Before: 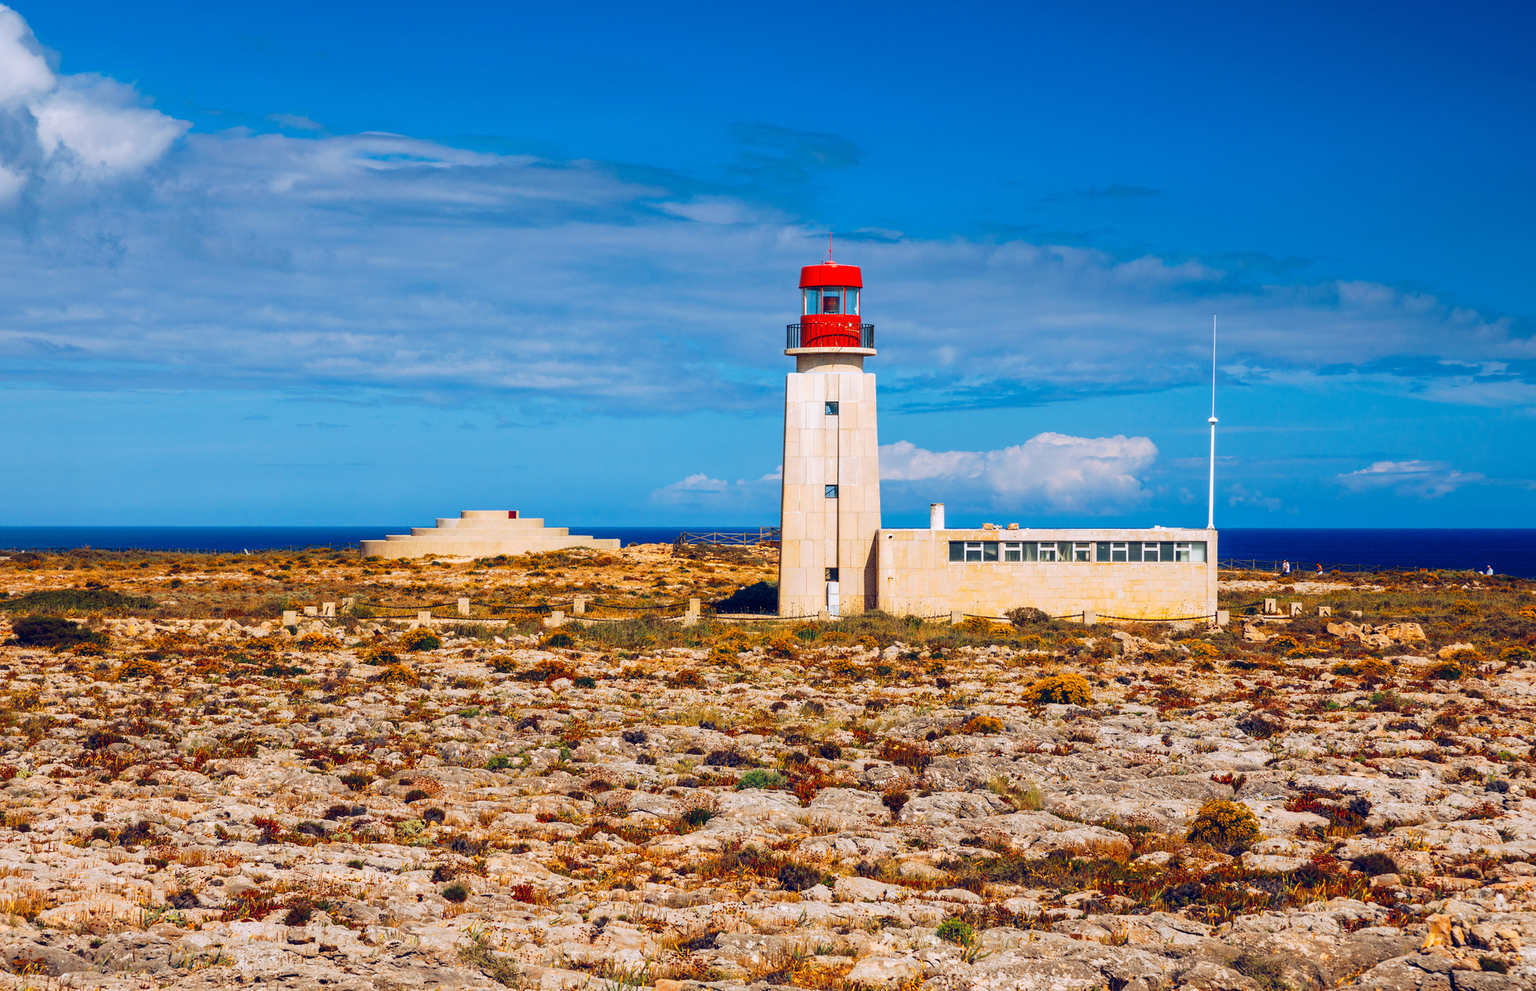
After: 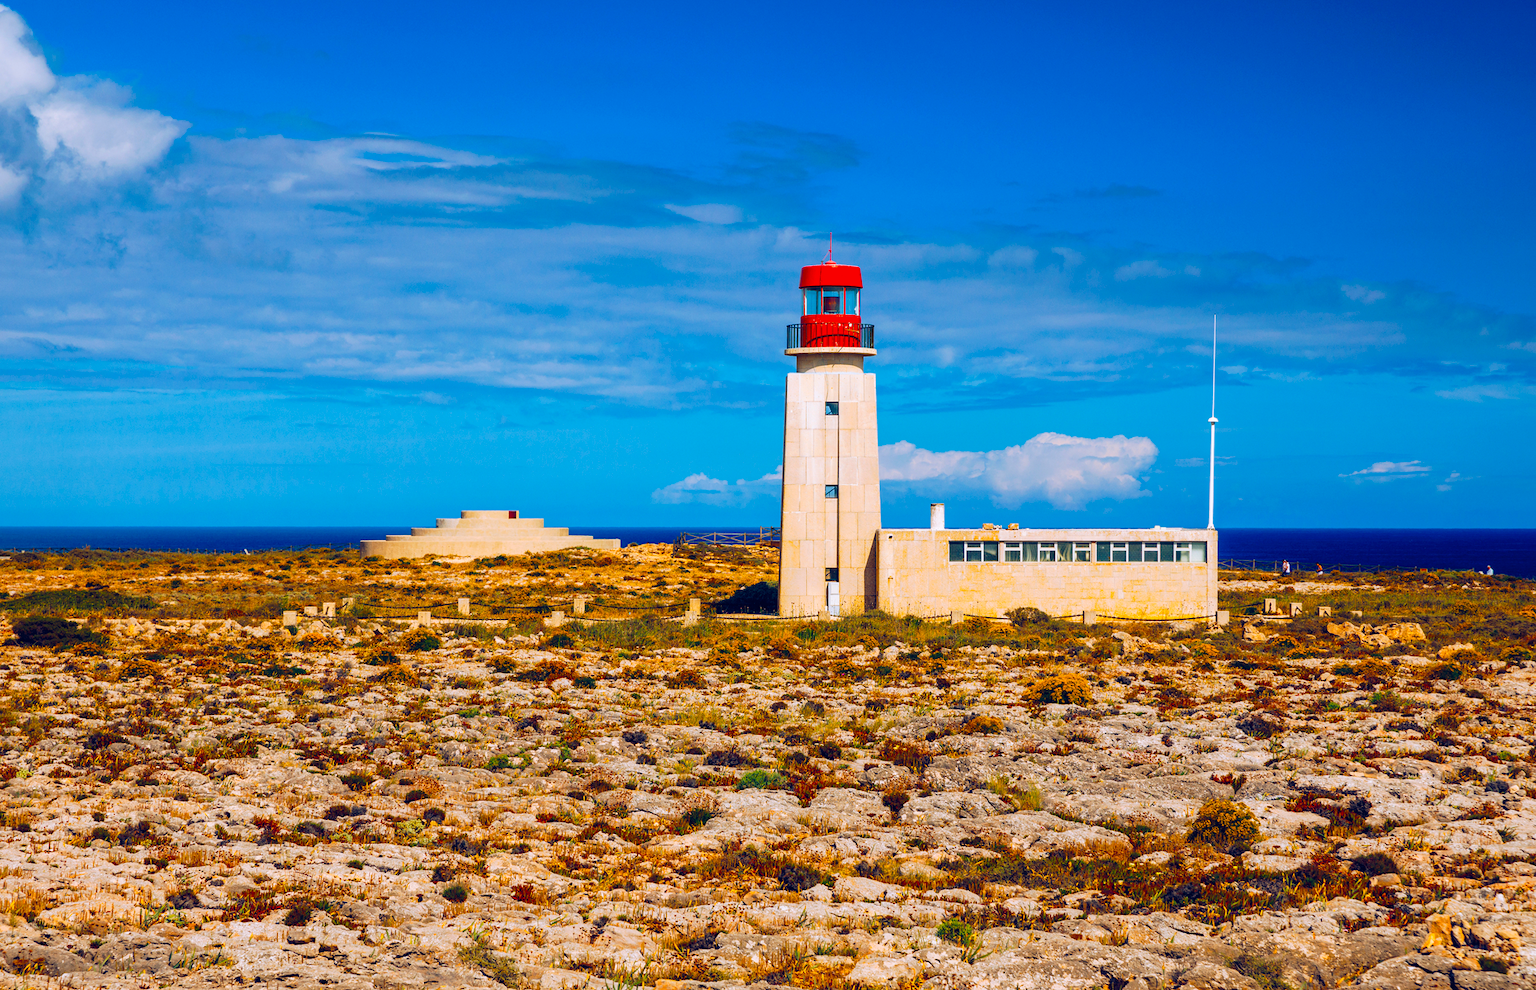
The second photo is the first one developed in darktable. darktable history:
color balance rgb: shadows lift › luminance -8.103%, shadows lift › chroma 2.302%, shadows lift › hue 199.28°, perceptual saturation grading › global saturation 19.808%, global vibrance 20%
